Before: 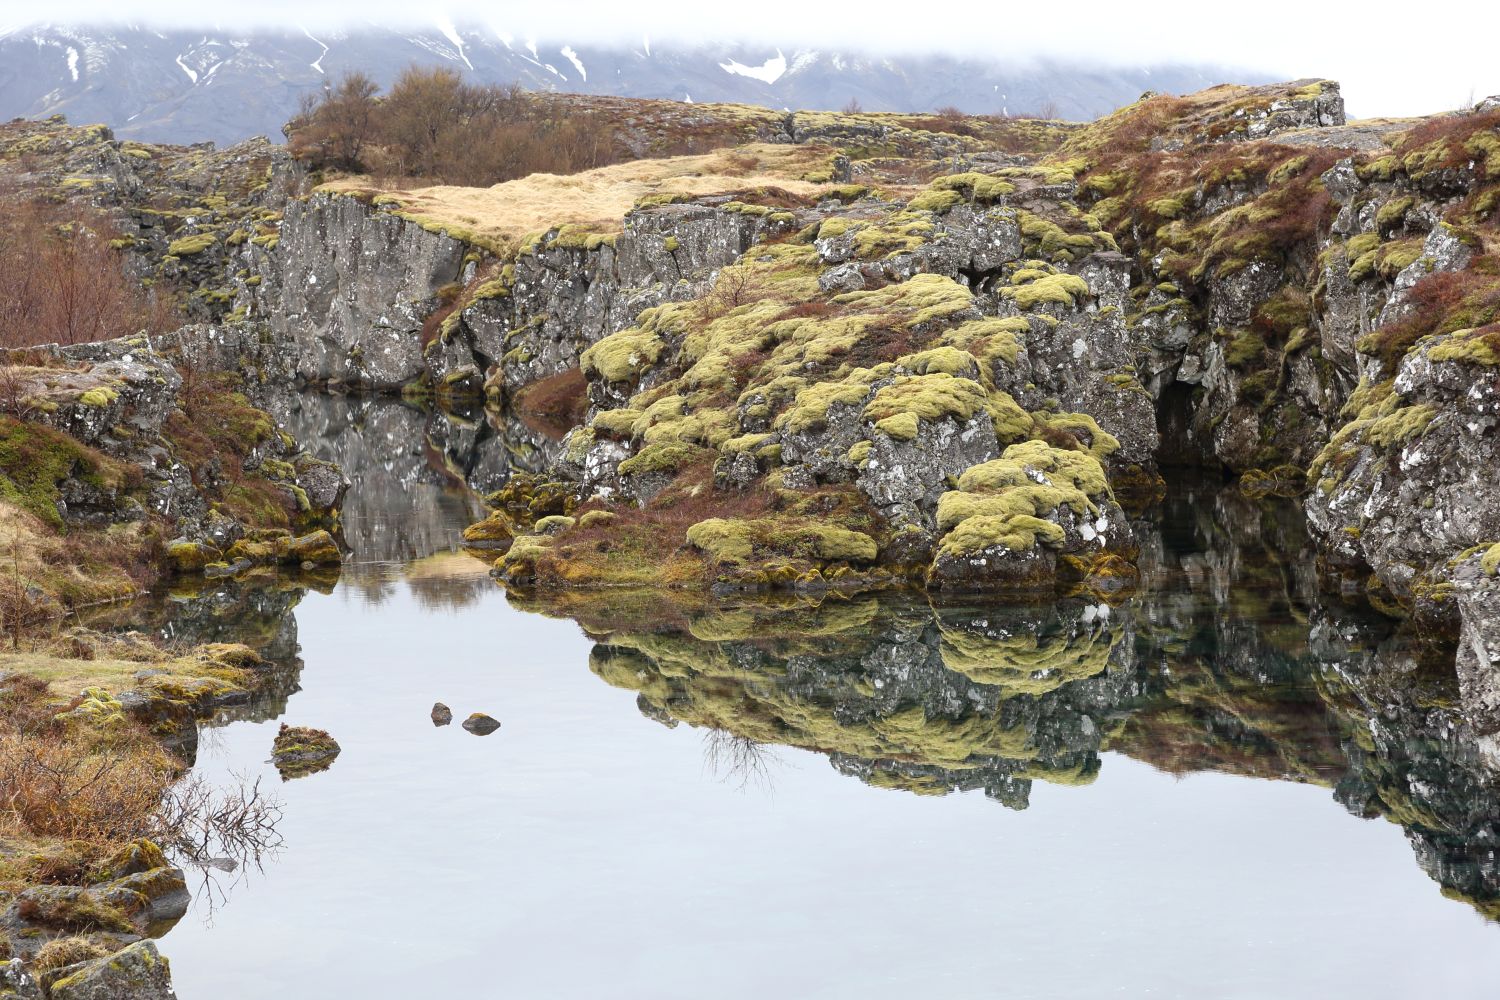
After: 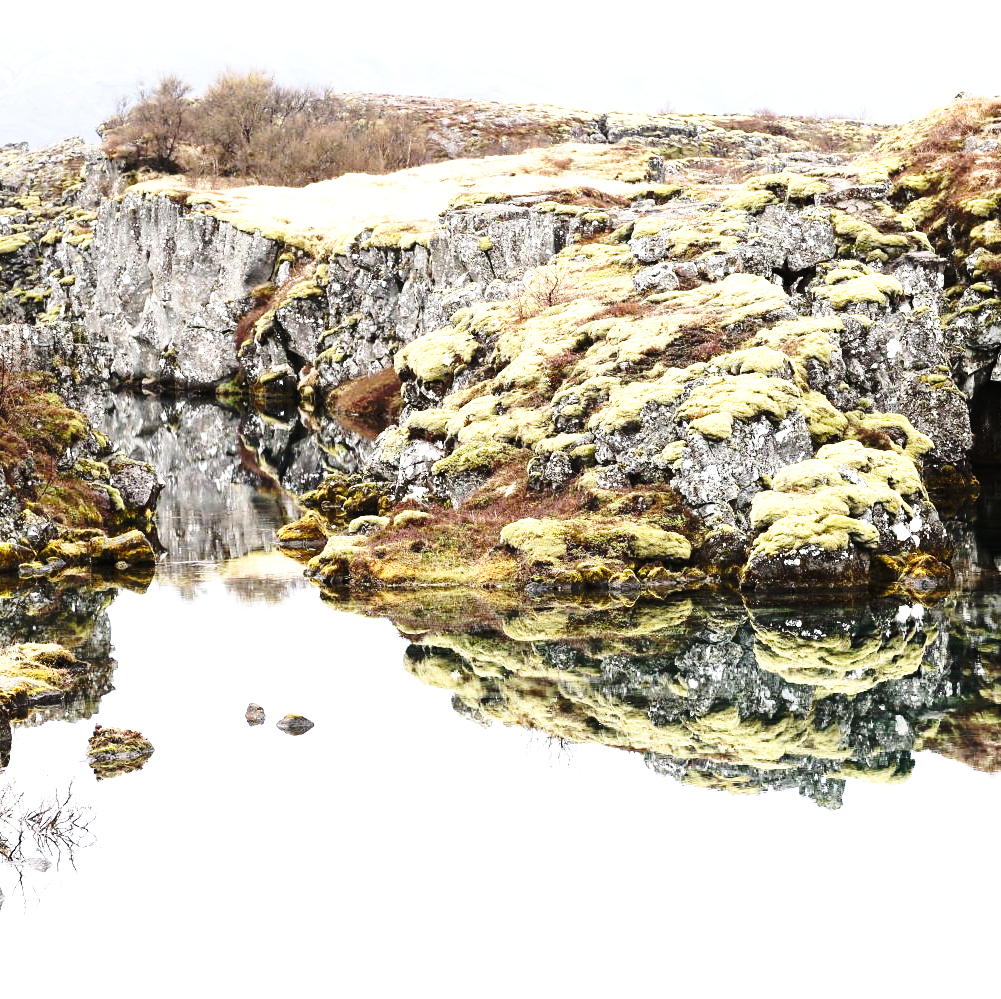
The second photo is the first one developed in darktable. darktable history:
crop and rotate: left 12.442%, right 20.782%
base curve: curves: ch0 [(0, 0) (0.032, 0.037) (0.105, 0.228) (0.435, 0.76) (0.856, 0.983) (1, 1)], preserve colors none
tone equalizer: -8 EV -1.09 EV, -7 EV -0.981 EV, -6 EV -0.84 EV, -5 EV -0.548 EV, -3 EV 0.597 EV, -2 EV 0.871 EV, -1 EV 1.01 EV, +0 EV 1.05 EV, edges refinement/feathering 500, mask exposure compensation -1.57 EV, preserve details no
